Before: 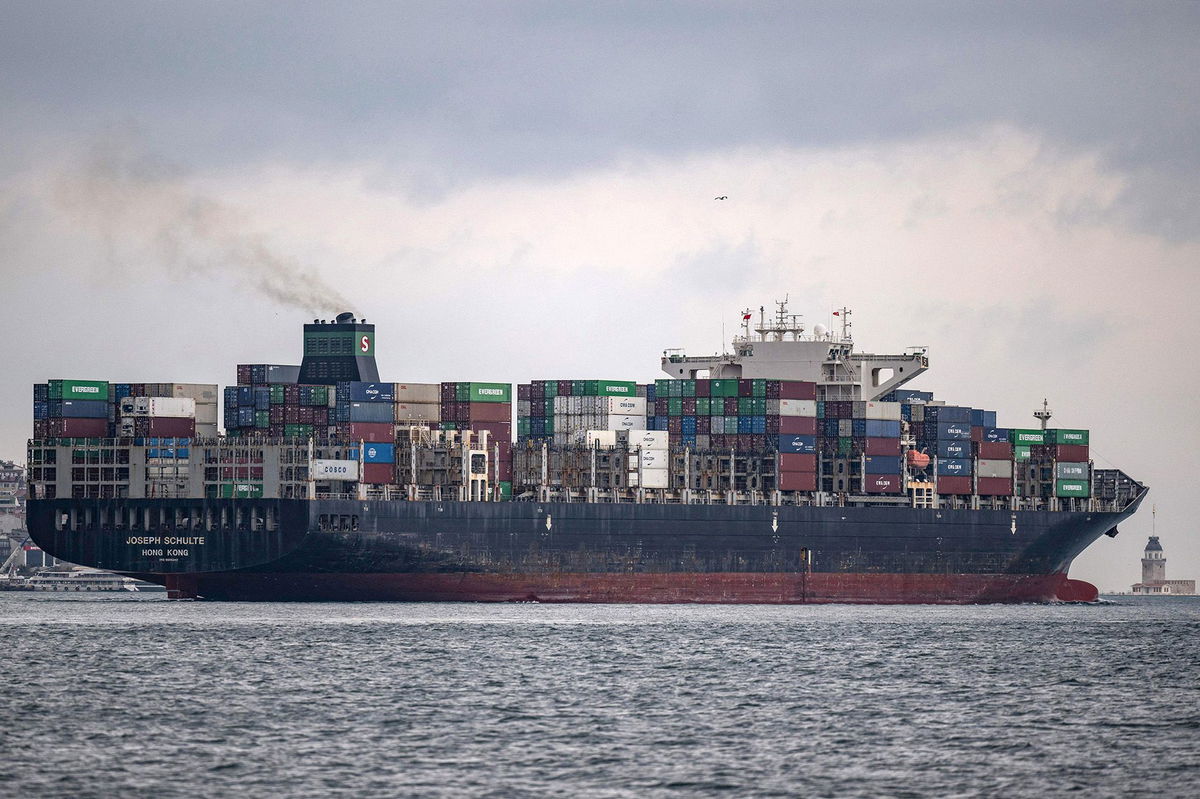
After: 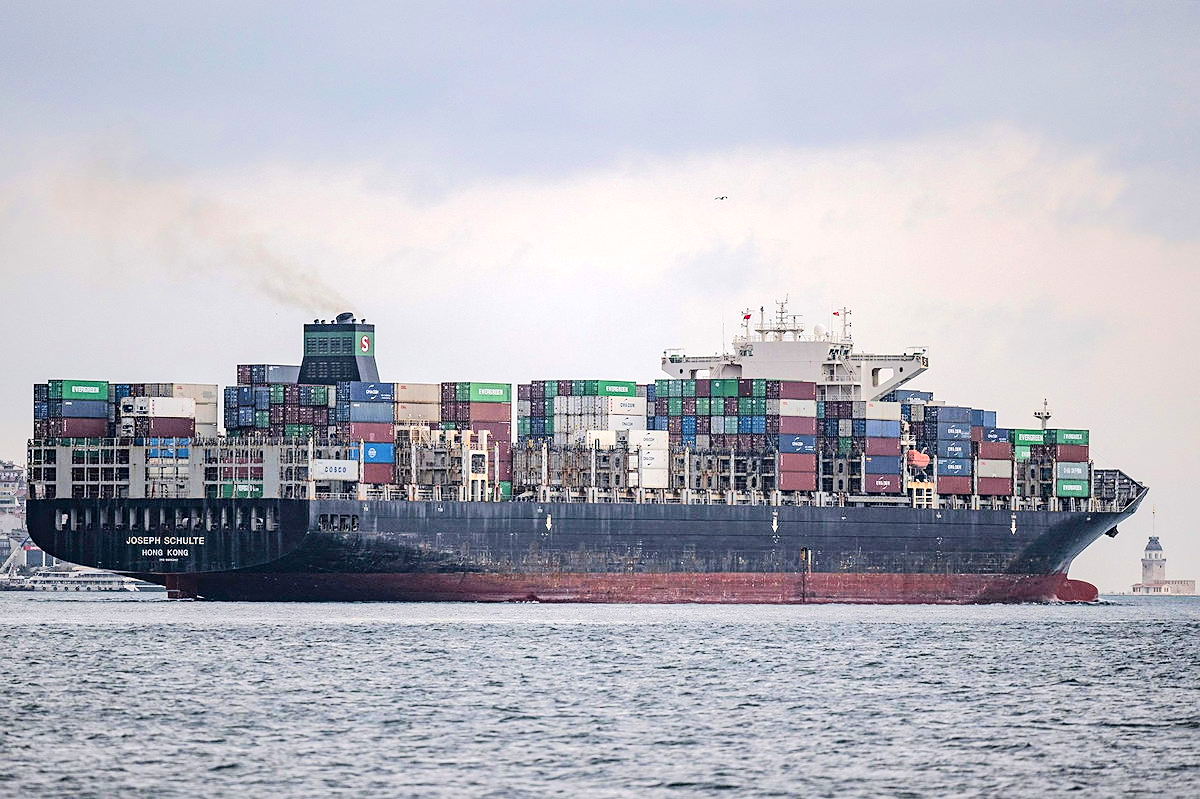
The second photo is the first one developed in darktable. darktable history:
tone equalizer: -7 EV 0.143 EV, -6 EV 0.617 EV, -5 EV 1.17 EV, -4 EV 1.31 EV, -3 EV 1.17 EV, -2 EV 0.6 EV, -1 EV 0.163 EV, edges refinement/feathering 500, mask exposure compensation -1.57 EV, preserve details no
sharpen: radius 1.581, amount 0.358, threshold 1.209
